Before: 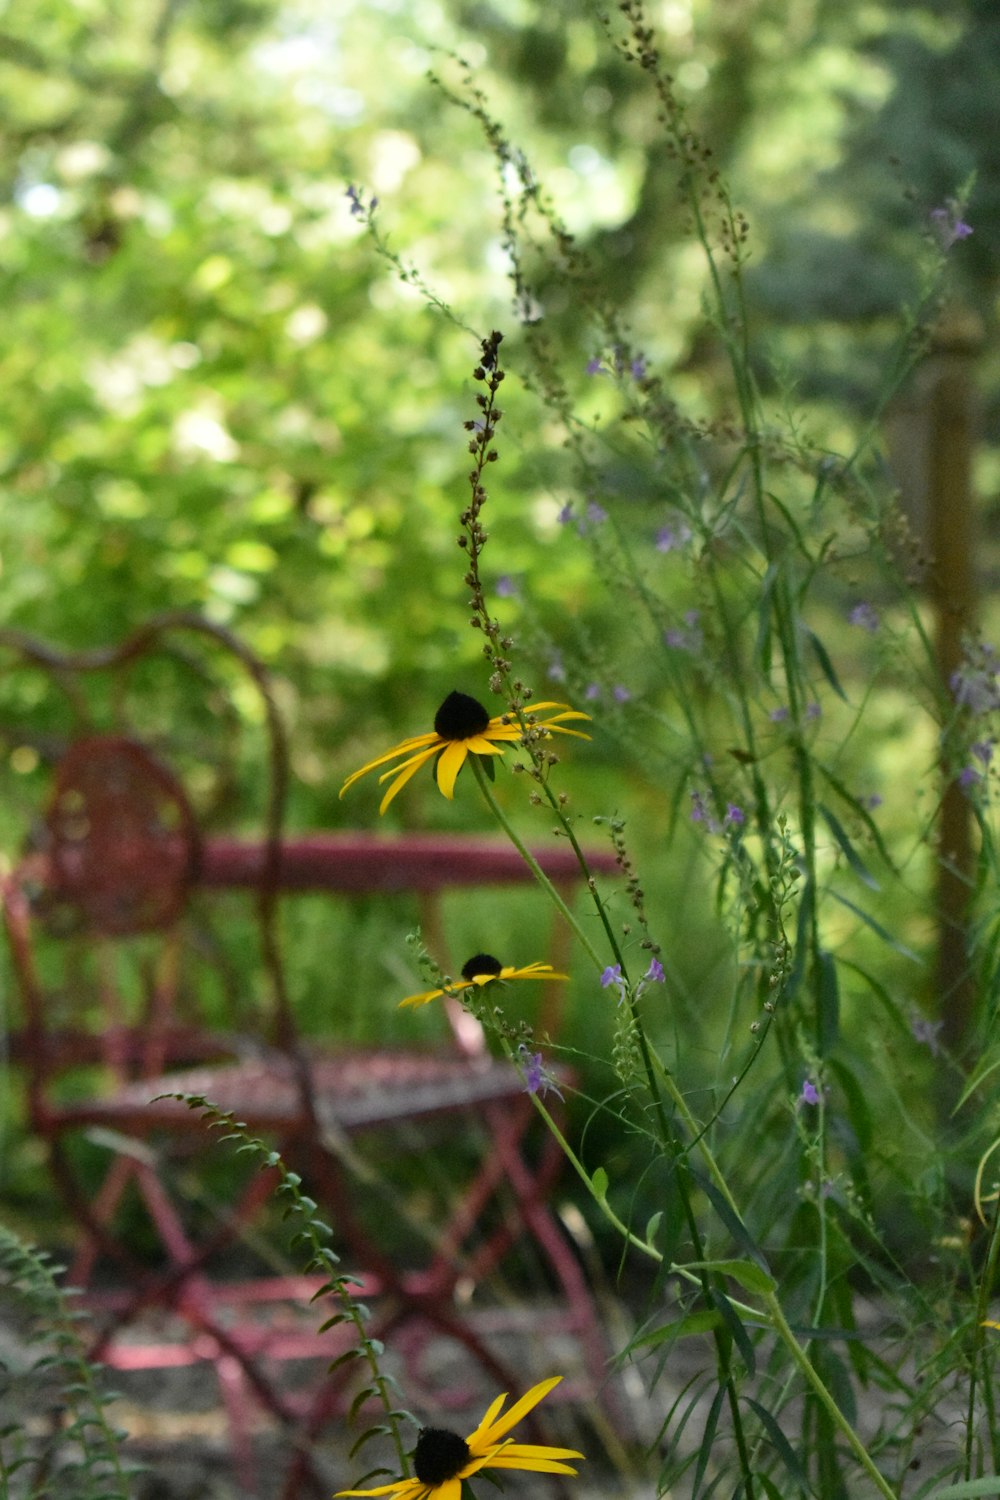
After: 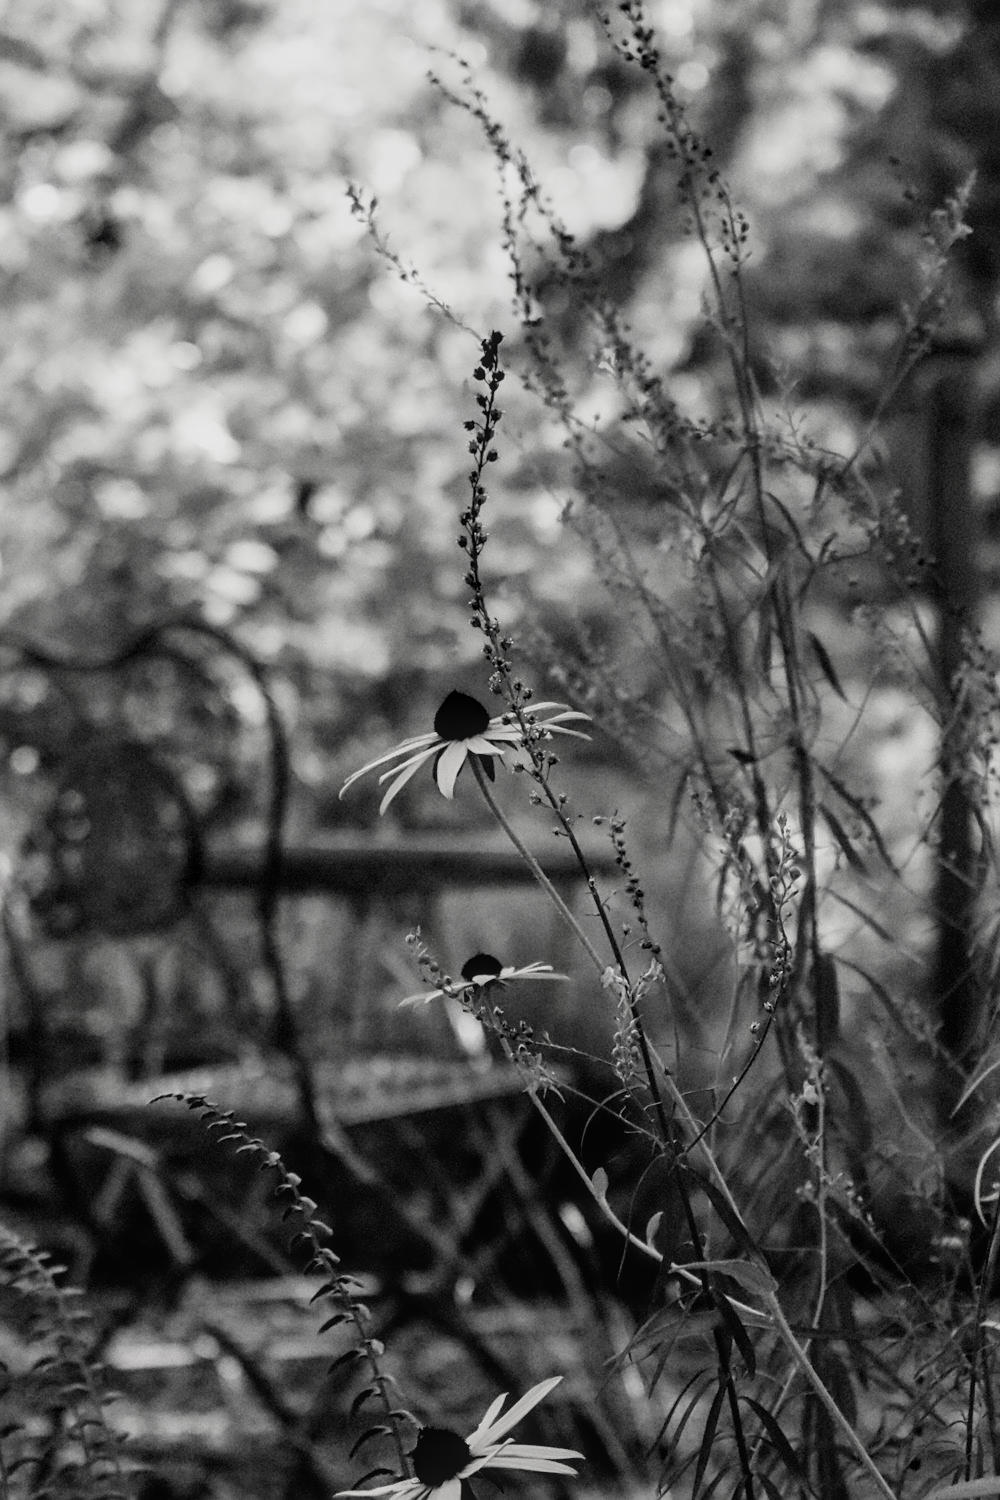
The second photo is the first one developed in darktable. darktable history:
filmic rgb: black relative exposure -5.13 EV, white relative exposure 3.54 EV, hardness 3.17, contrast 1.39, highlights saturation mix -48.81%, color science v4 (2020)
local contrast: on, module defaults
sharpen: on, module defaults
contrast brightness saturation: contrast -0.088, brightness -0.033, saturation -0.111
